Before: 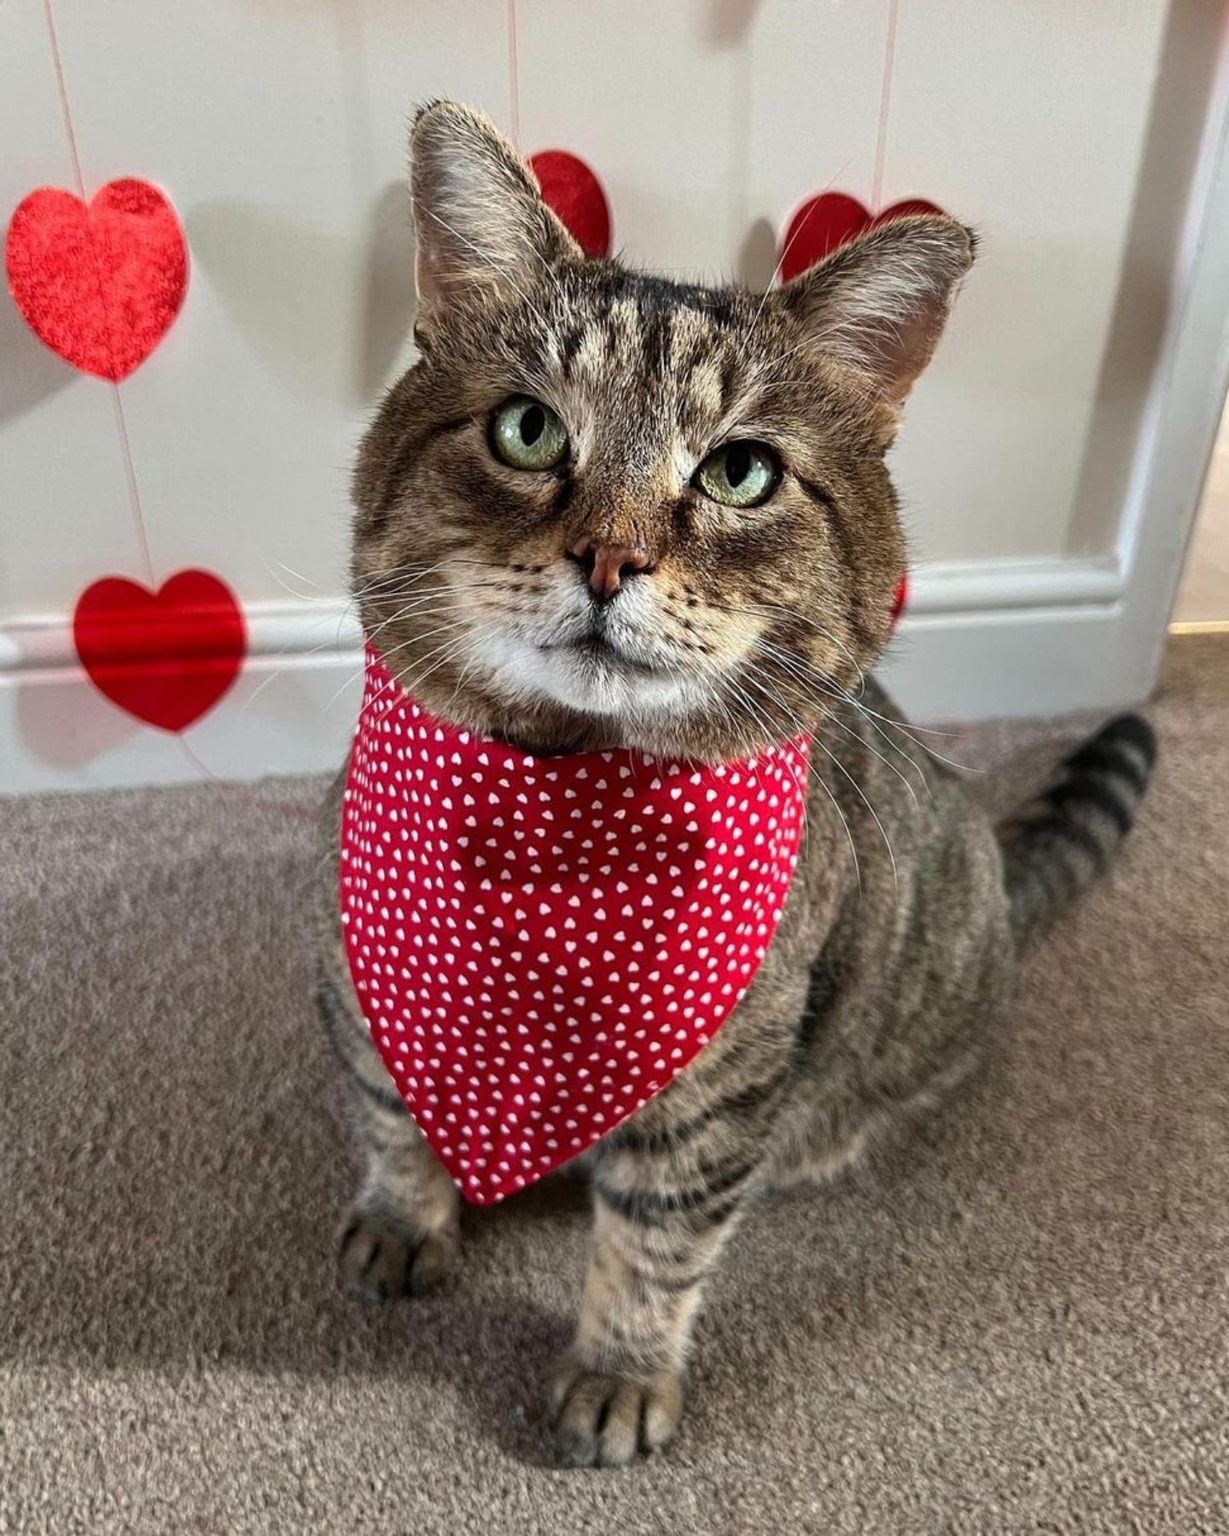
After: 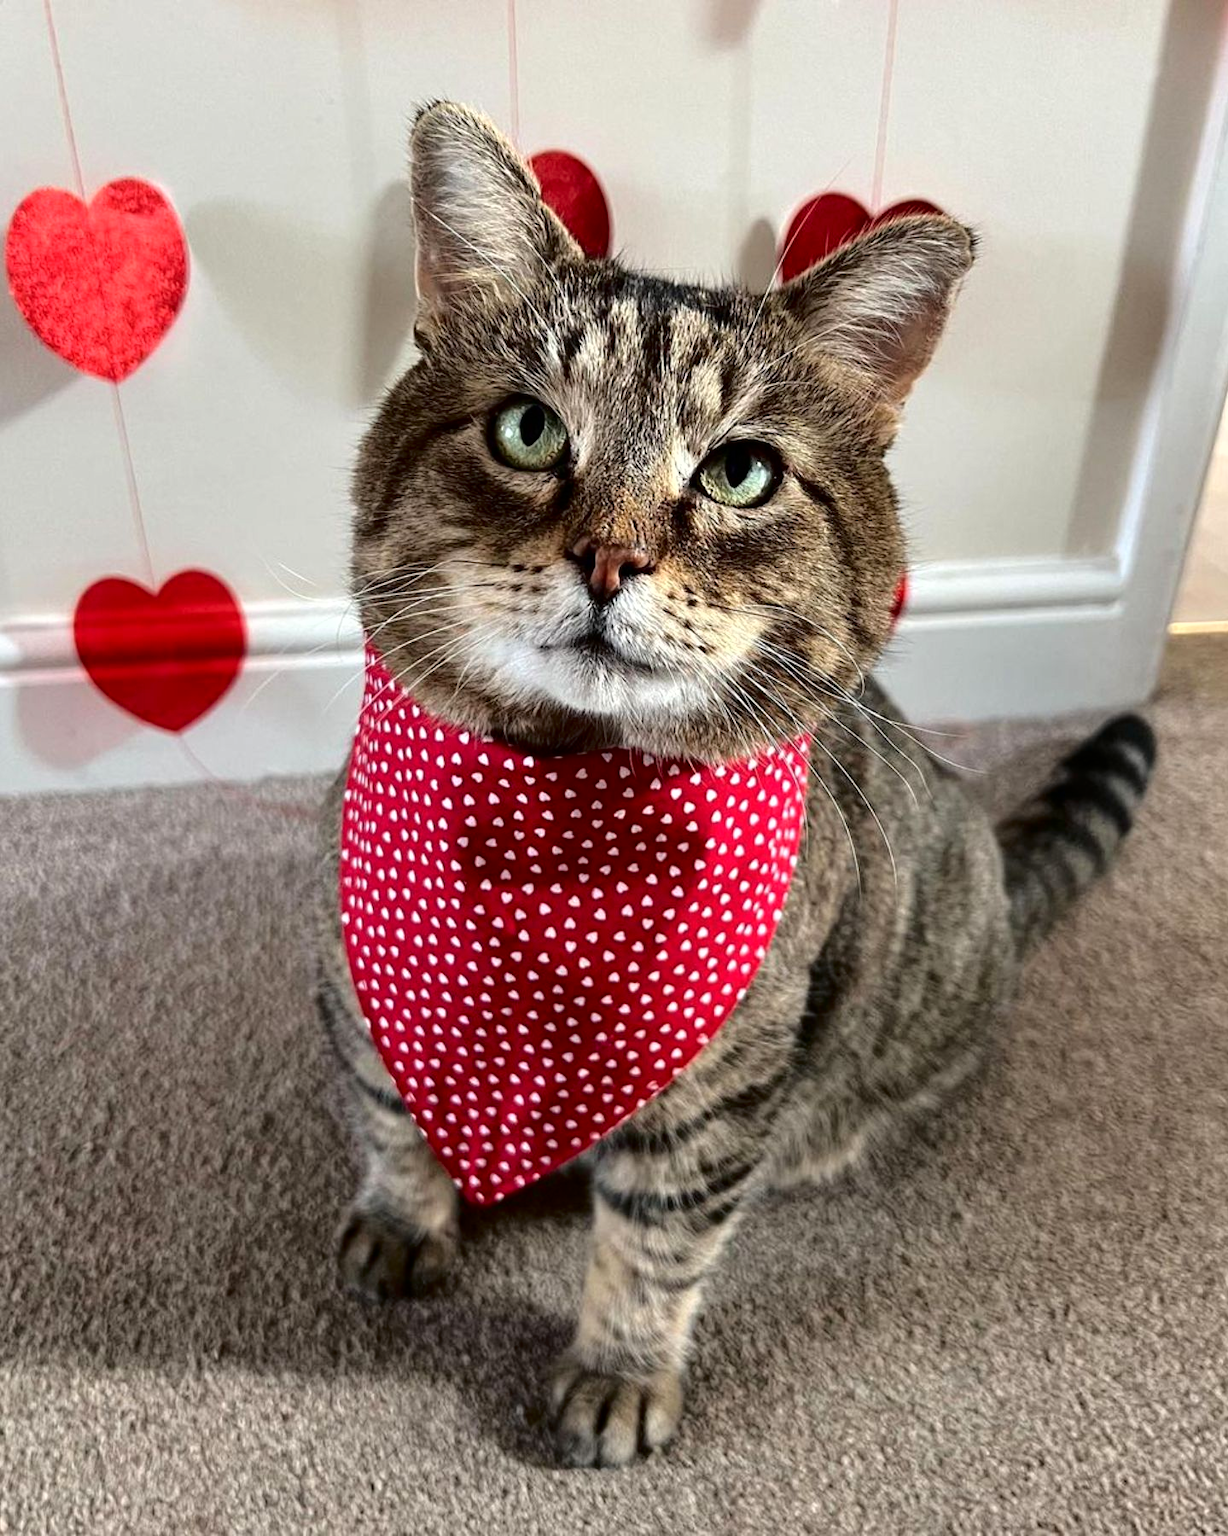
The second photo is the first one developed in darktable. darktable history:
fill light: exposure -2 EV, width 8.6
exposure: exposure 0.3 EV, compensate highlight preservation false
